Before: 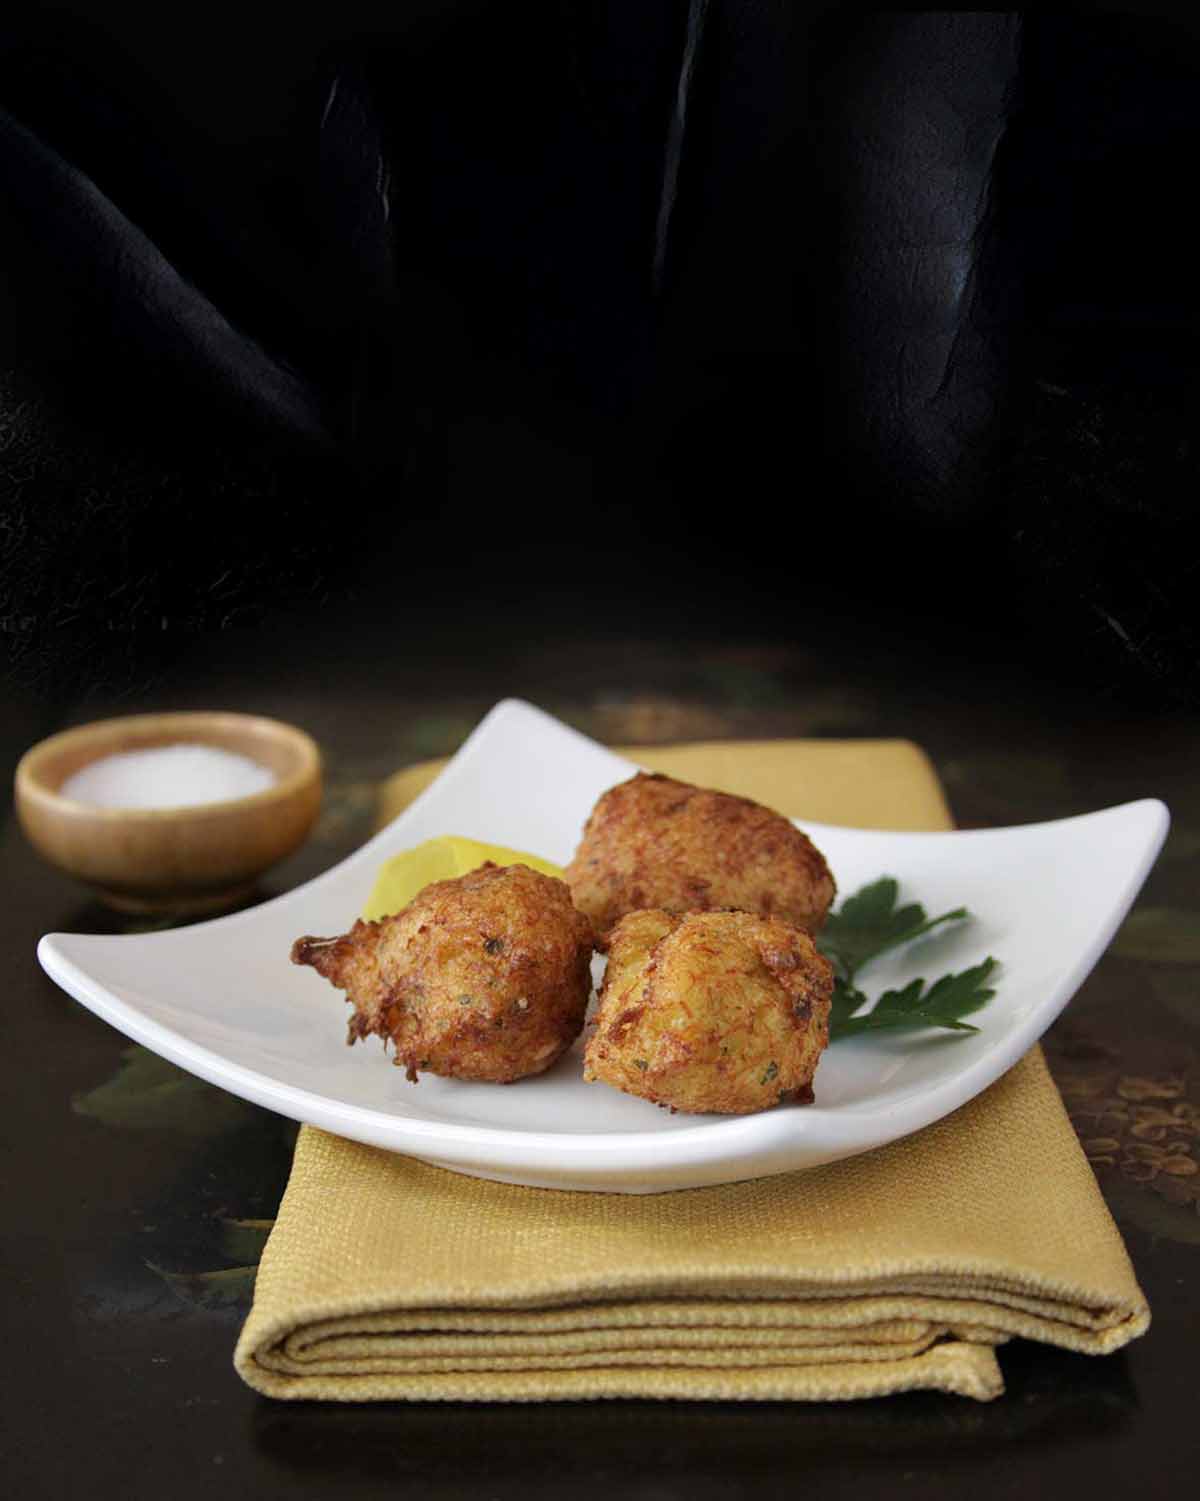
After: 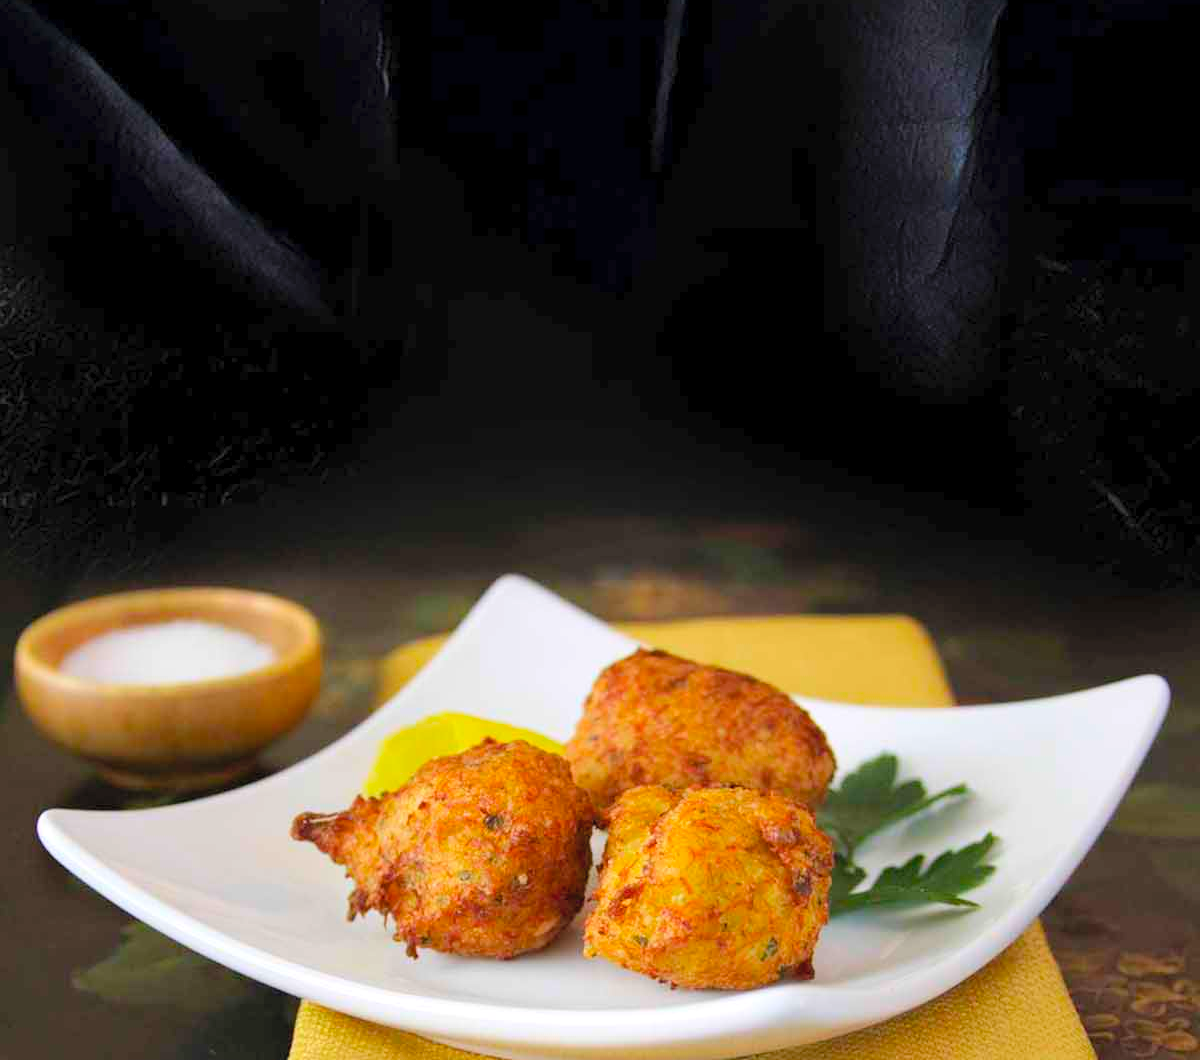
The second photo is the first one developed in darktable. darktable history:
contrast brightness saturation: contrast 0.068, brightness 0.174, saturation 0.415
crop and rotate: top 8.278%, bottom 21.08%
exposure: exposure 0.16 EV, compensate exposure bias true, compensate highlight preservation false
color balance rgb: linear chroma grading › global chroma 15.567%, perceptual saturation grading › global saturation 0.408%, perceptual brilliance grading › global brilliance 2.173%, perceptual brilliance grading › highlights -3.874%
